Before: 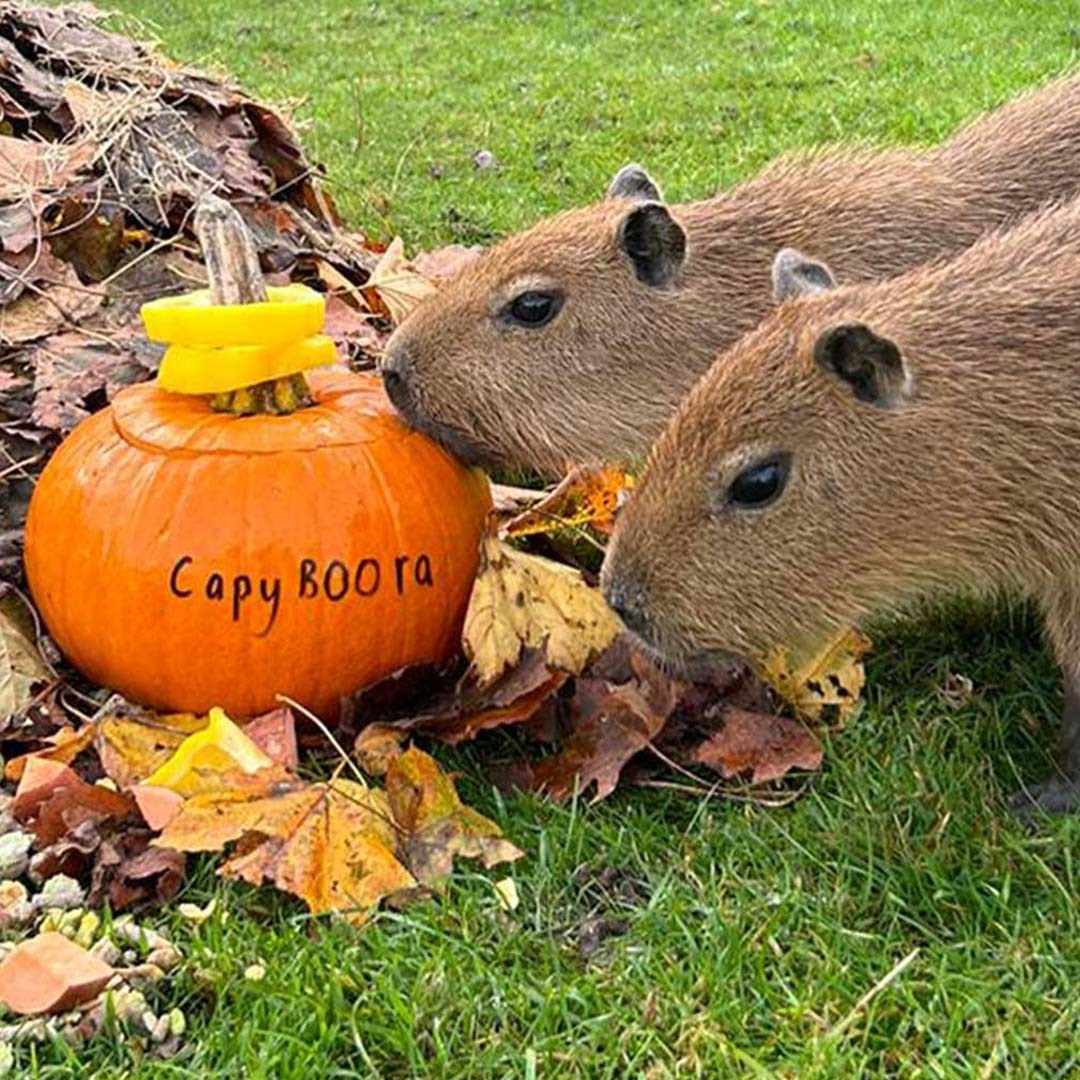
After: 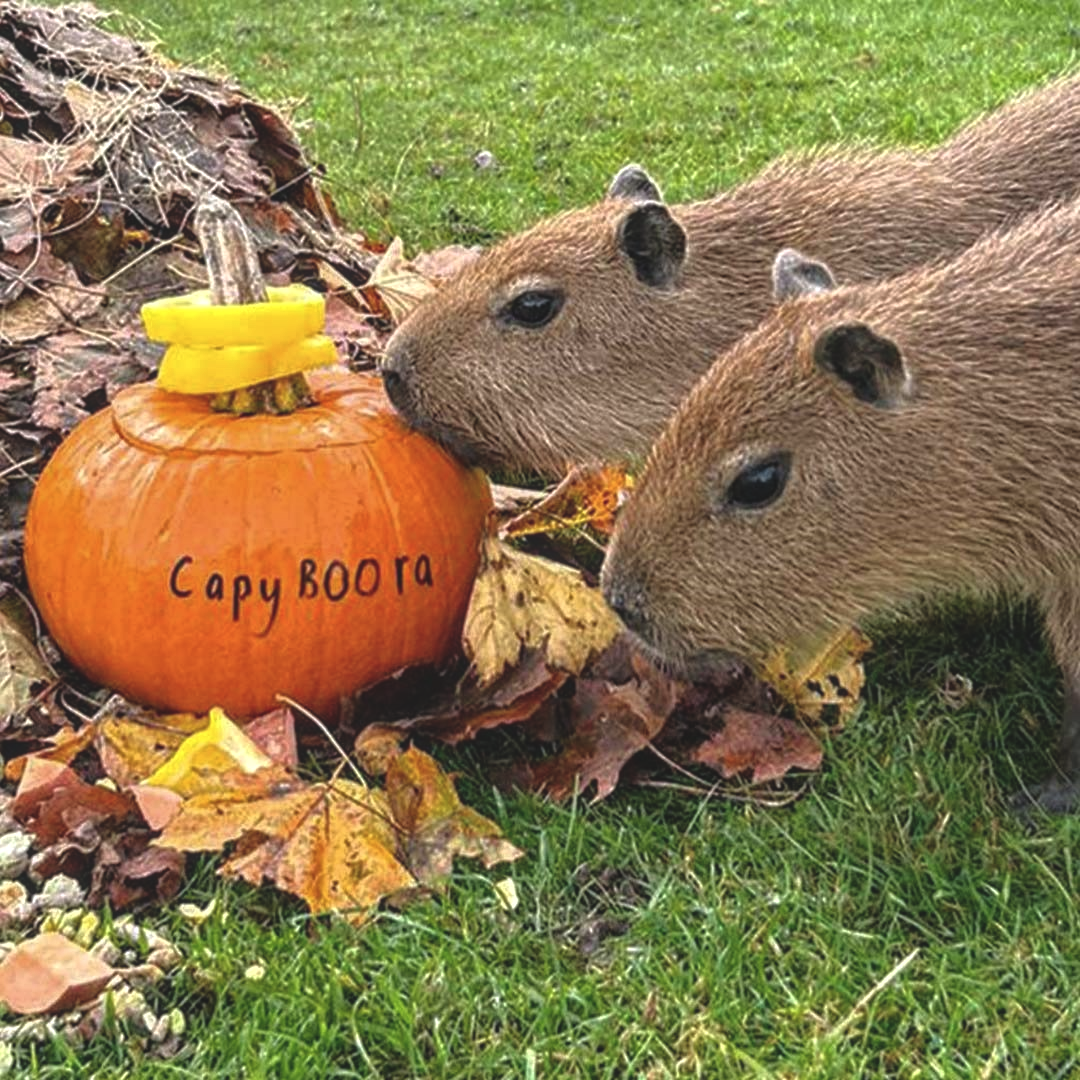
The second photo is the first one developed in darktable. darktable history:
local contrast: detail 130%
exposure: black level correction -0.021, exposure -0.032 EV, compensate highlight preservation false
tone equalizer: -8 EV 0 EV, -7 EV 0.002 EV, -6 EV -0.004 EV, -5 EV -0.004 EV, -4 EV -0.068 EV, -3 EV -0.22 EV, -2 EV -0.251 EV, -1 EV 0.088 EV, +0 EV 0.298 EV, edges refinement/feathering 500, mask exposure compensation -1.57 EV, preserve details no
